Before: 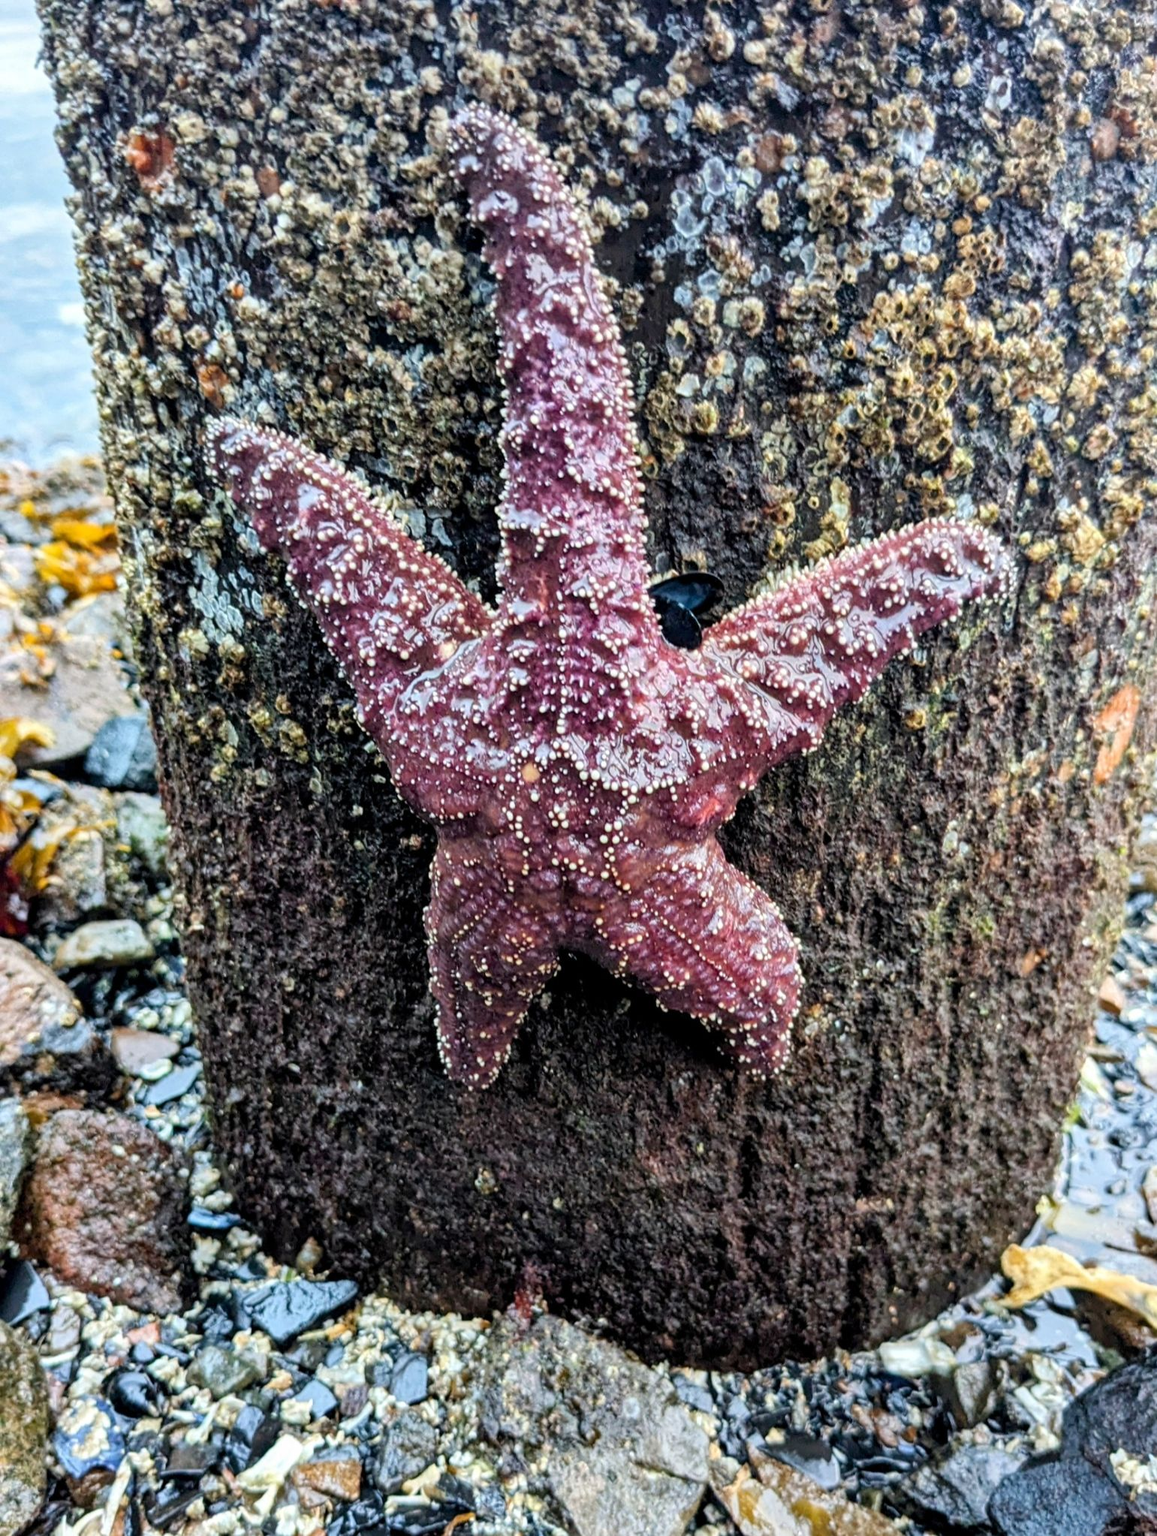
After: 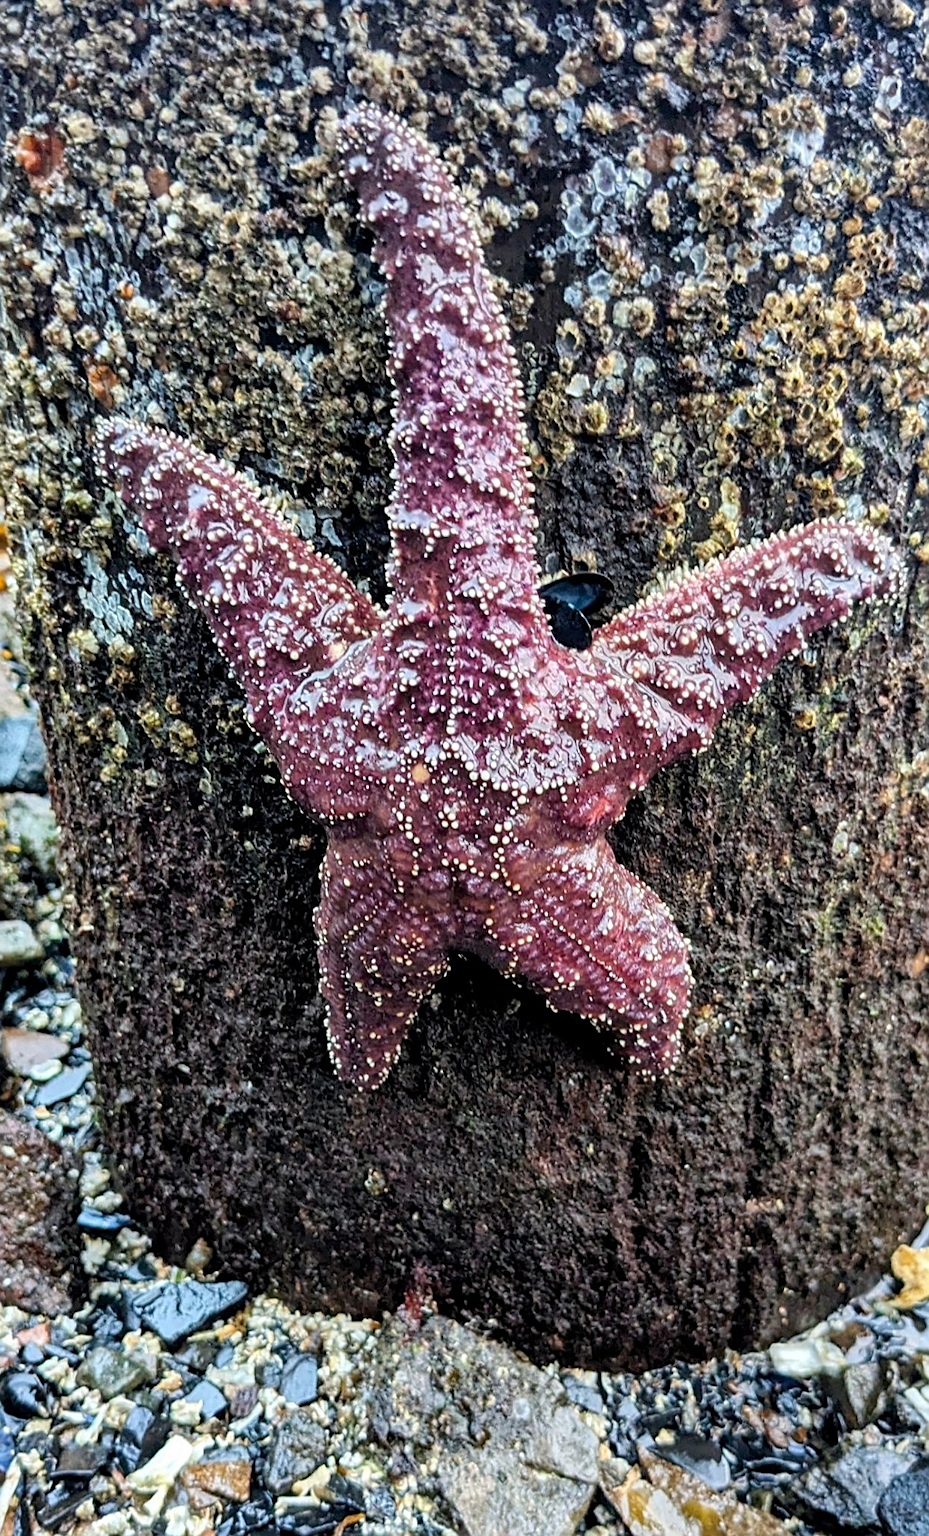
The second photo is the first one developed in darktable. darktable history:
crop and rotate: left 9.574%, right 10.118%
sharpen: on, module defaults
